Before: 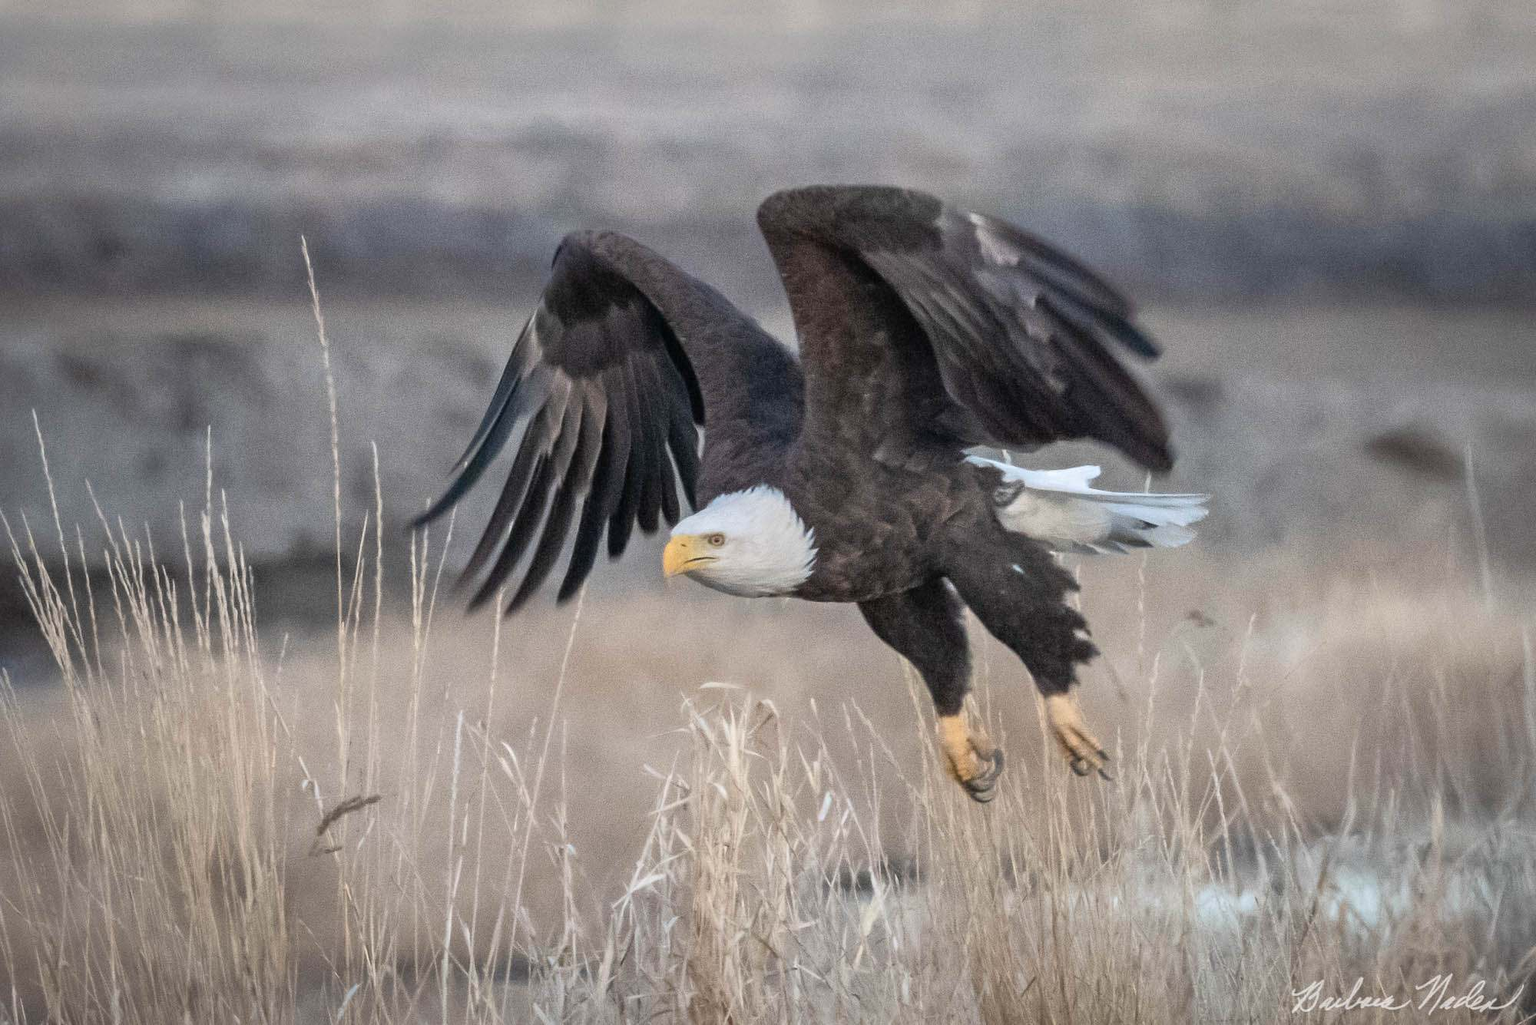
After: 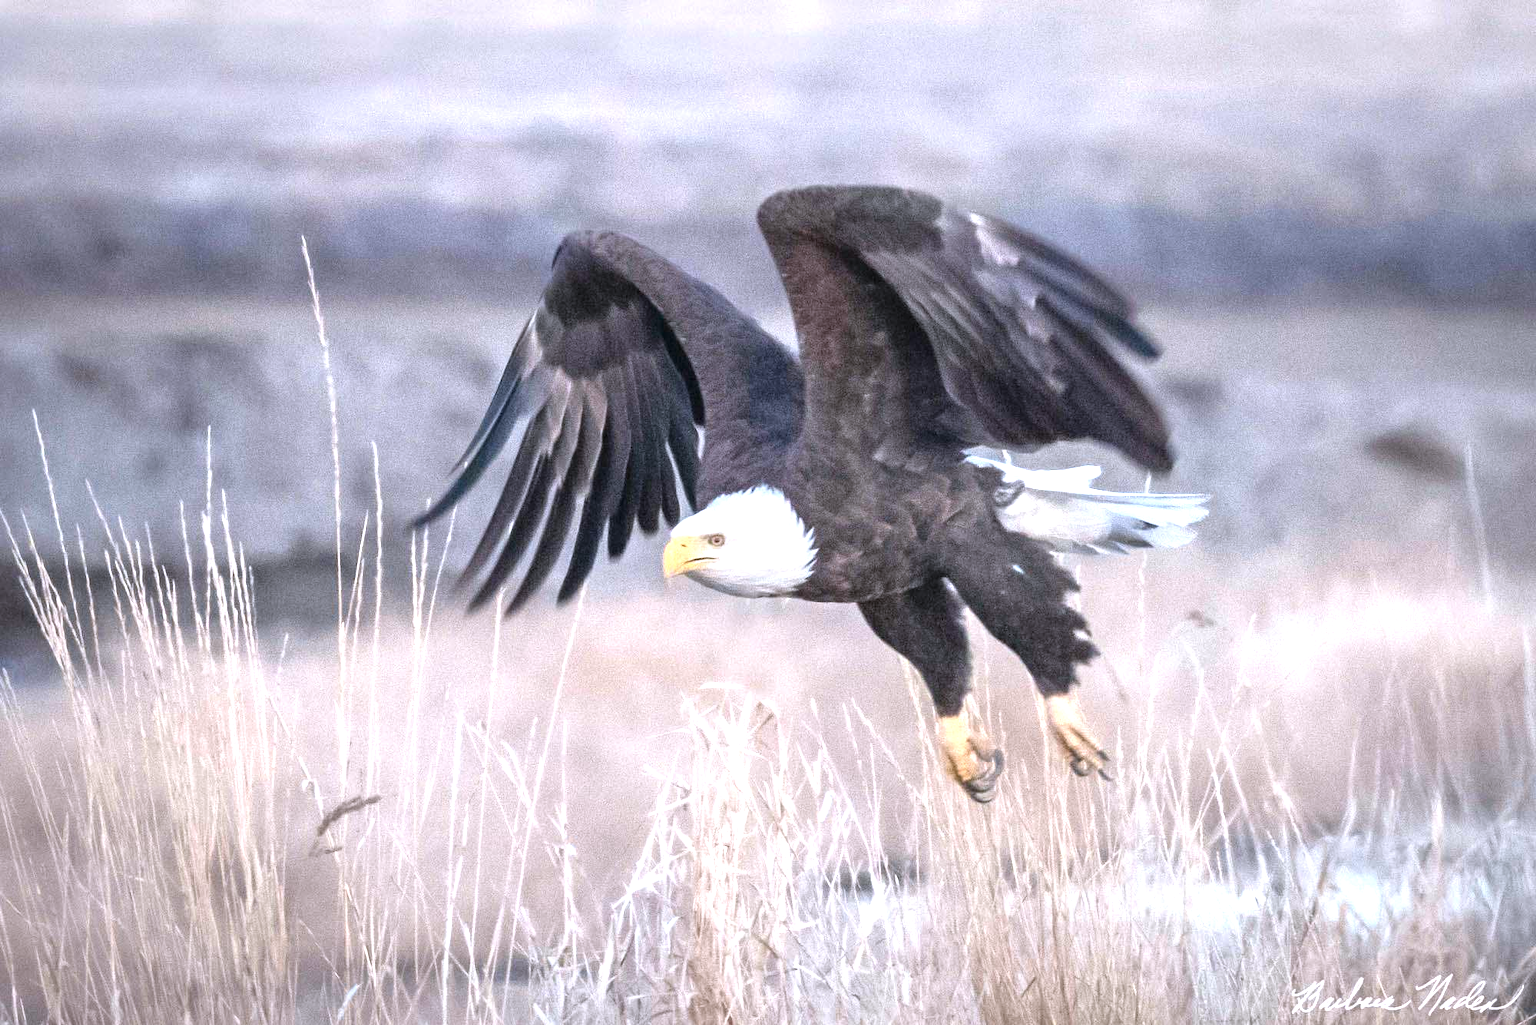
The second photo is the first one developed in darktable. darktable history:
white balance: red 1.009, blue 1.027
exposure: black level correction 0, exposure 1.1 EV, compensate exposure bias true, compensate highlight preservation false
color calibration: illuminant as shot in camera, x 0.358, y 0.373, temperature 4628.91 K
